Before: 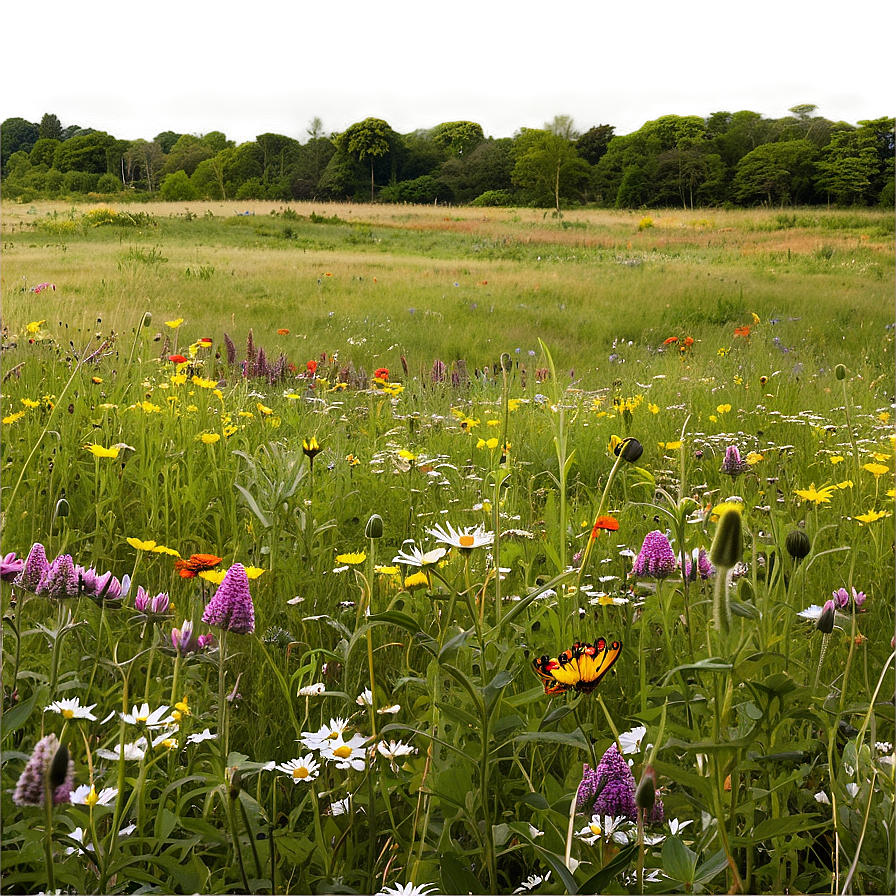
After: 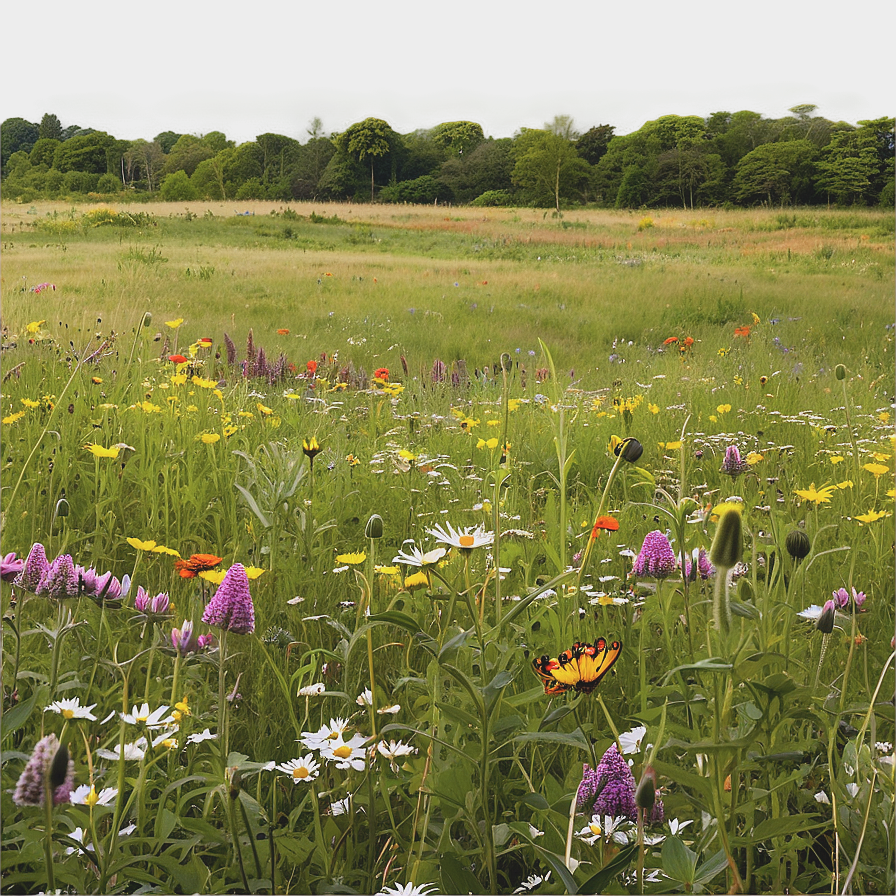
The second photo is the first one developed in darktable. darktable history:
contrast brightness saturation: contrast -0.139, brightness 0.053, saturation -0.123
